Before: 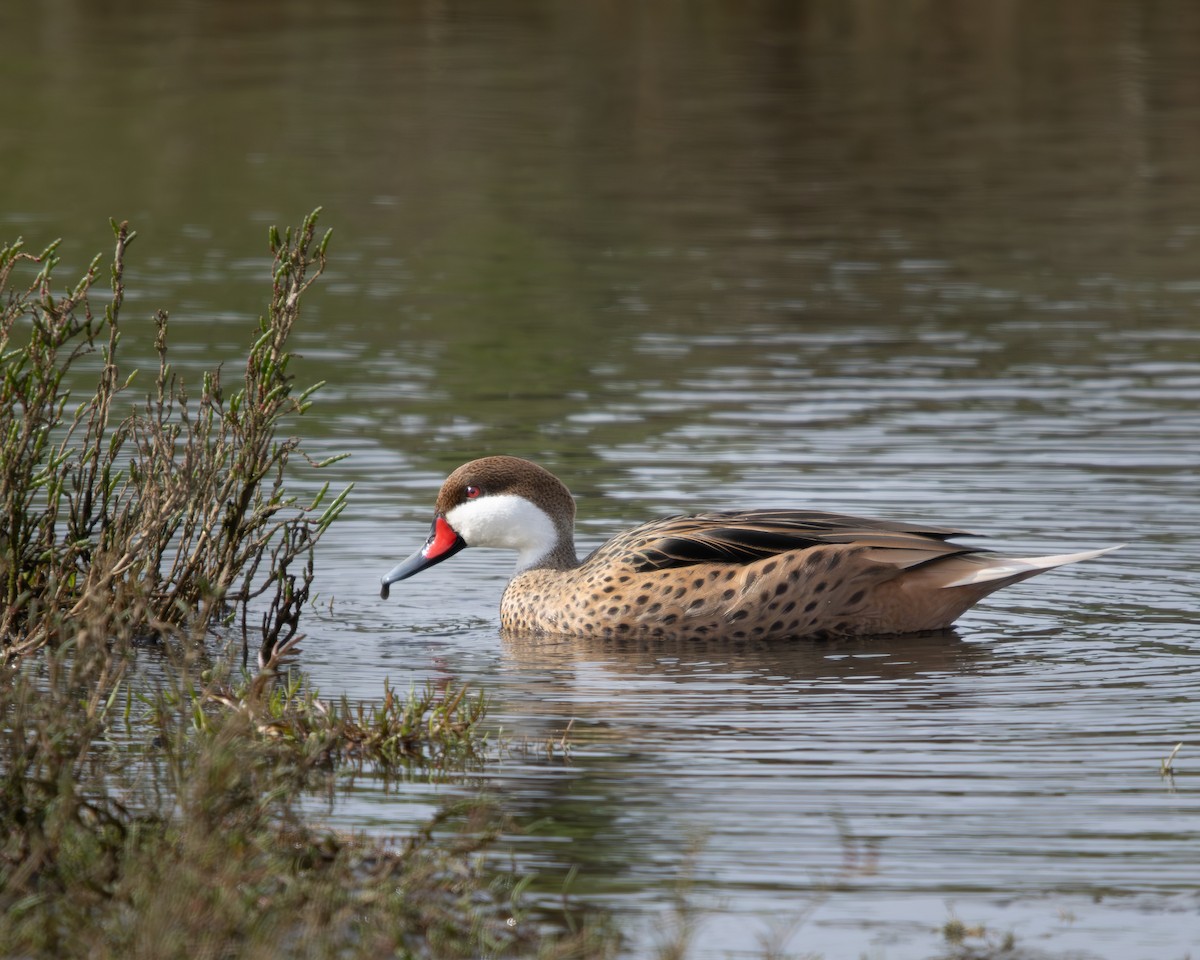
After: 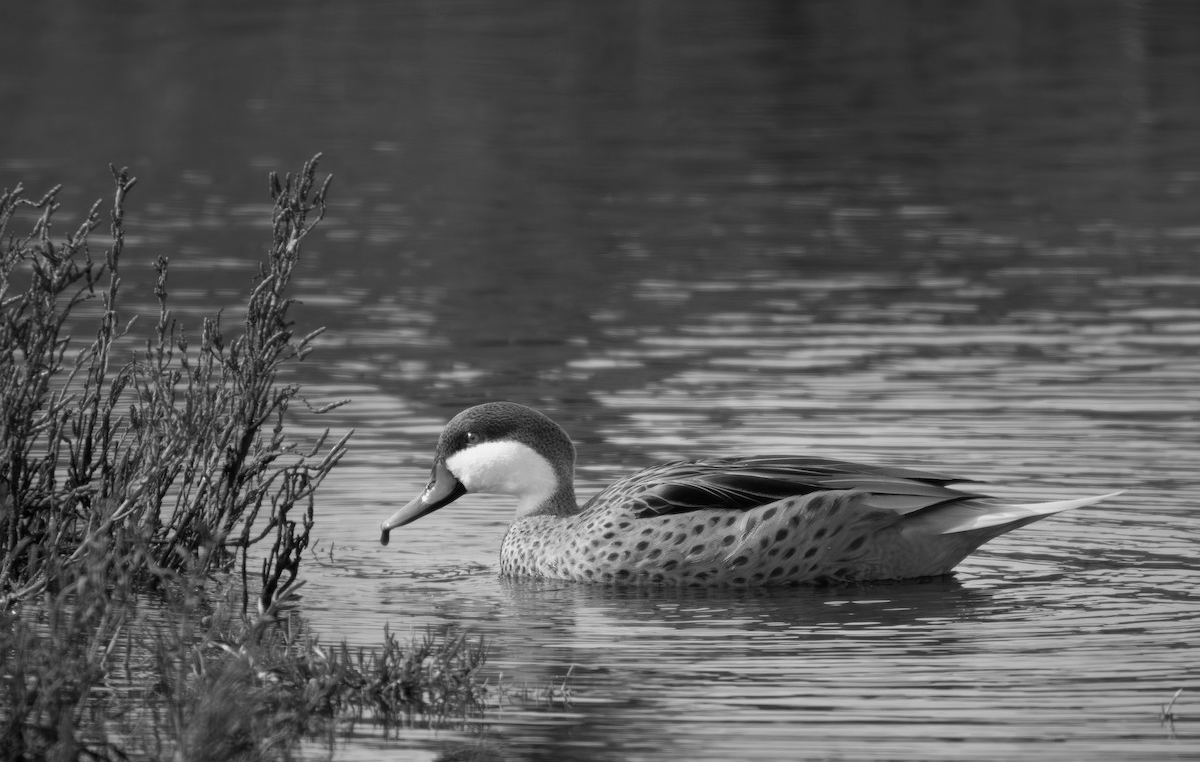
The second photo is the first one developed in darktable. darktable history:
color calibration: output gray [0.253, 0.26, 0.487, 0], gray › normalize channels true, illuminant same as pipeline (D50), adaptation XYZ, x 0.346, y 0.359, gamut compression 0
crop and rotate: top 5.667%, bottom 14.937%
vignetting: fall-off start 100%, brightness -0.282, width/height ratio 1.31
